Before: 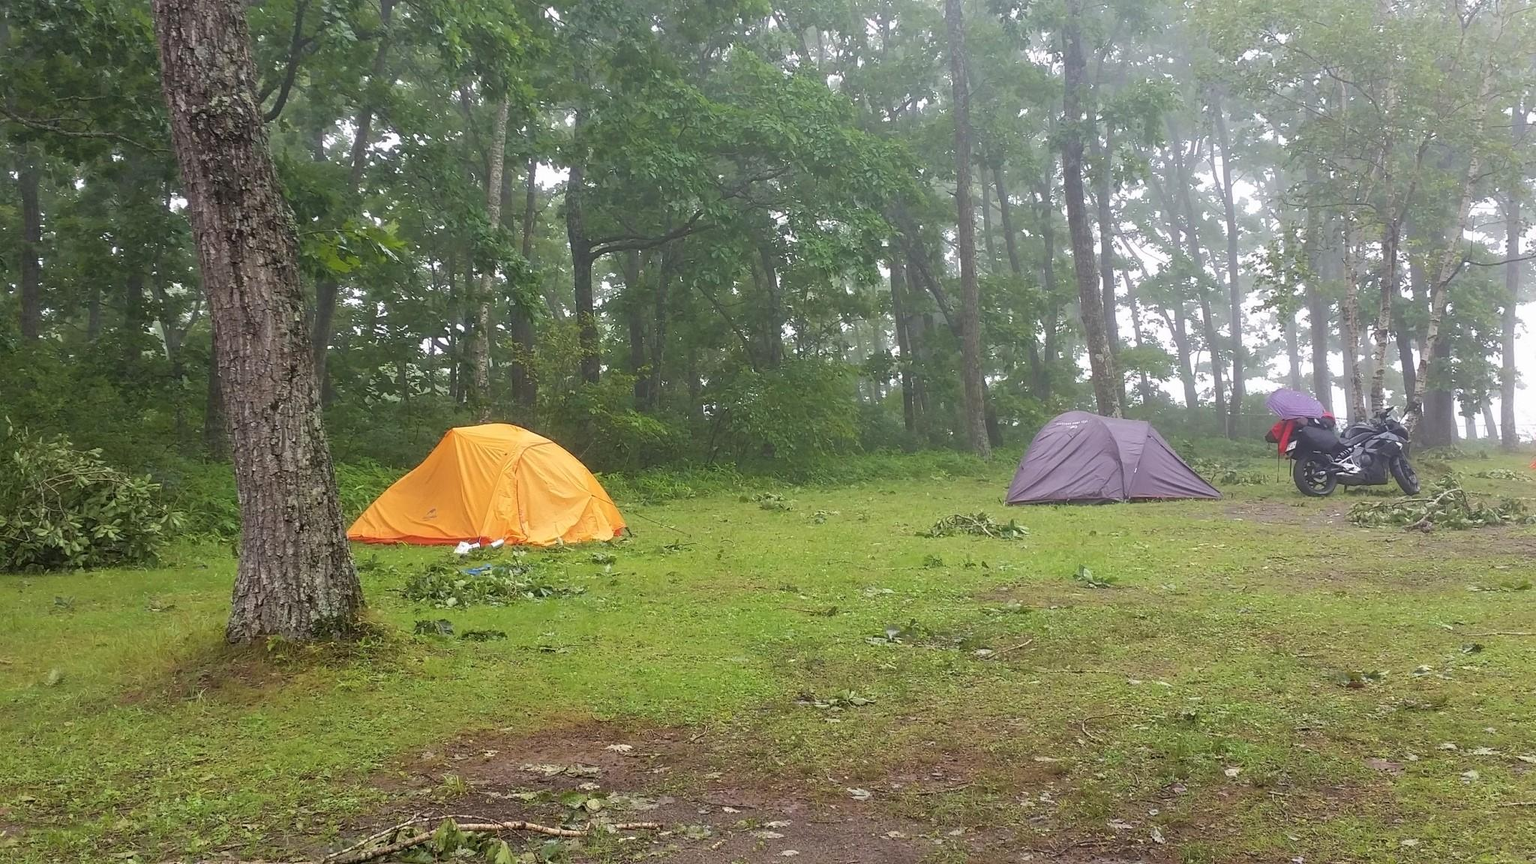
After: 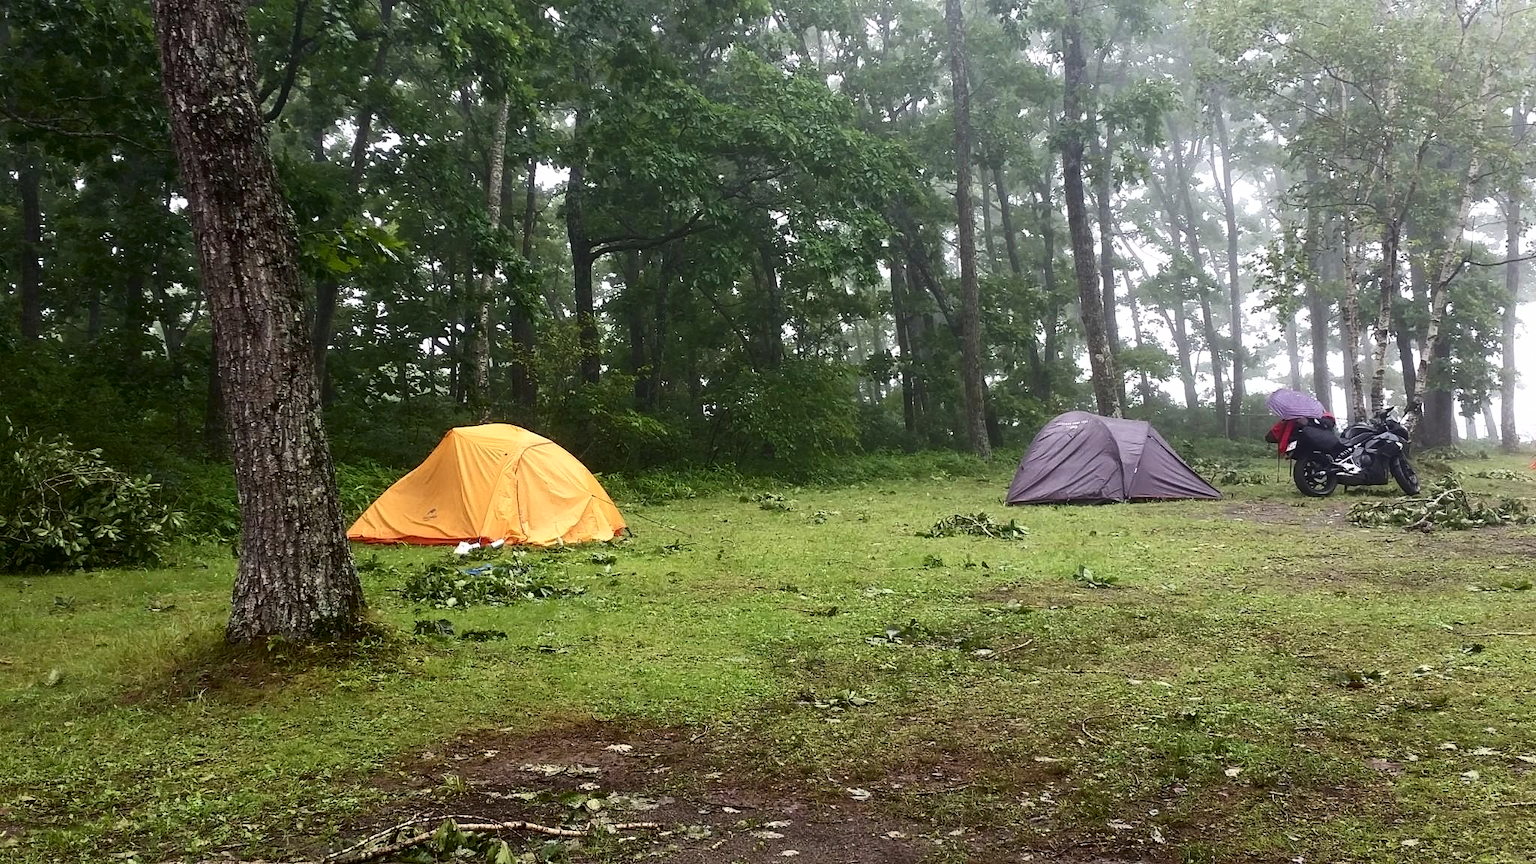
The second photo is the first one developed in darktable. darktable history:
contrast brightness saturation: saturation -0.047
tone curve: curves: ch0 [(0, 0) (0.003, 0.007) (0.011, 0.009) (0.025, 0.01) (0.044, 0.012) (0.069, 0.013) (0.1, 0.014) (0.136, 0.021) (0.177, 0.038) (0.224, 0.06) (0.277, 0.099) (0.335, 0.16) (0.399, 0.227) (0.468, 0.329) (0.543, 0.45) (0.623, 0.594) (0.709, 0.756) (0.801, 0.868) (0.898, 0.971) (1, 1)], color space Lab, independent channels, preserve colors none
